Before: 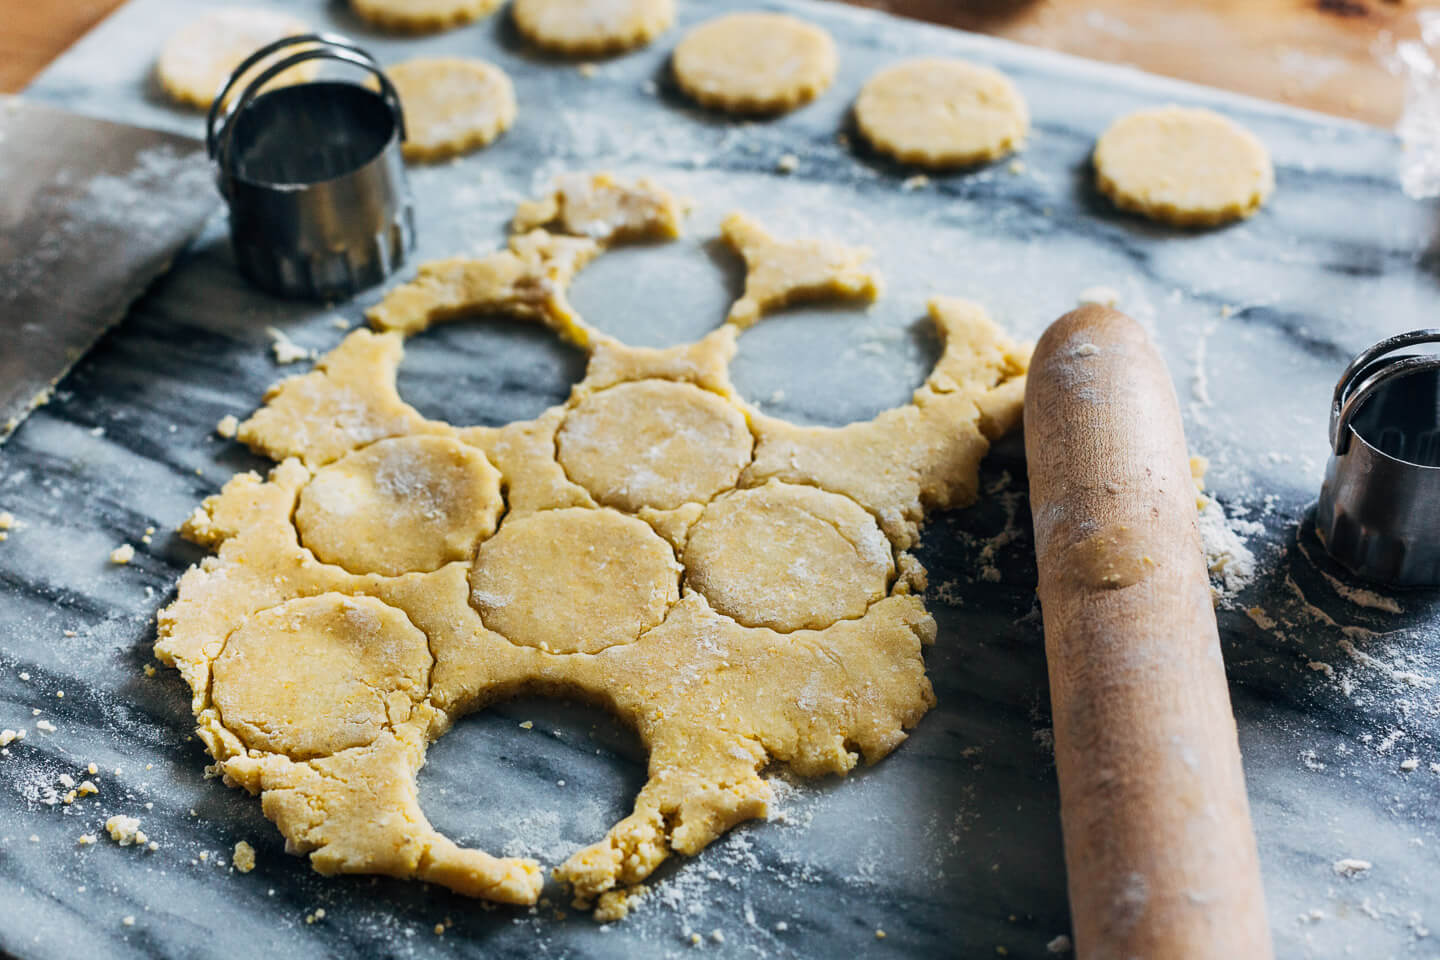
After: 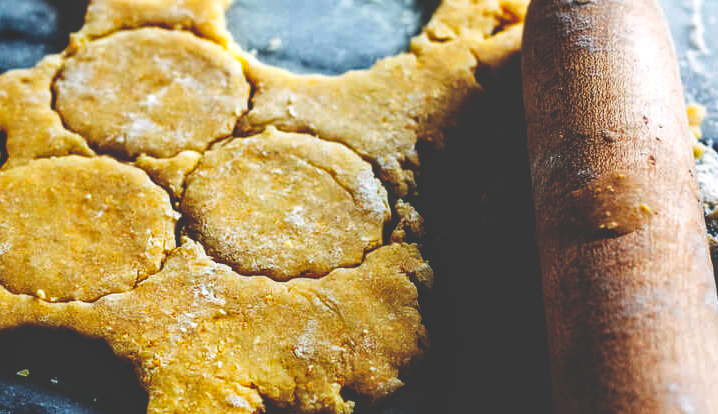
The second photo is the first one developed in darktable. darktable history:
local contrast: on, module defaults
base curve: curves: ch0 [(0, 0.036) (0.083, 0.04) (0.804, 1)], exposure shift 0.01, preserve colors none
color correction: highlights b* 0.034, saturation 1.11
crop: left 34.969%, top 36.753%, right 15.118%, bottom 20.05%
